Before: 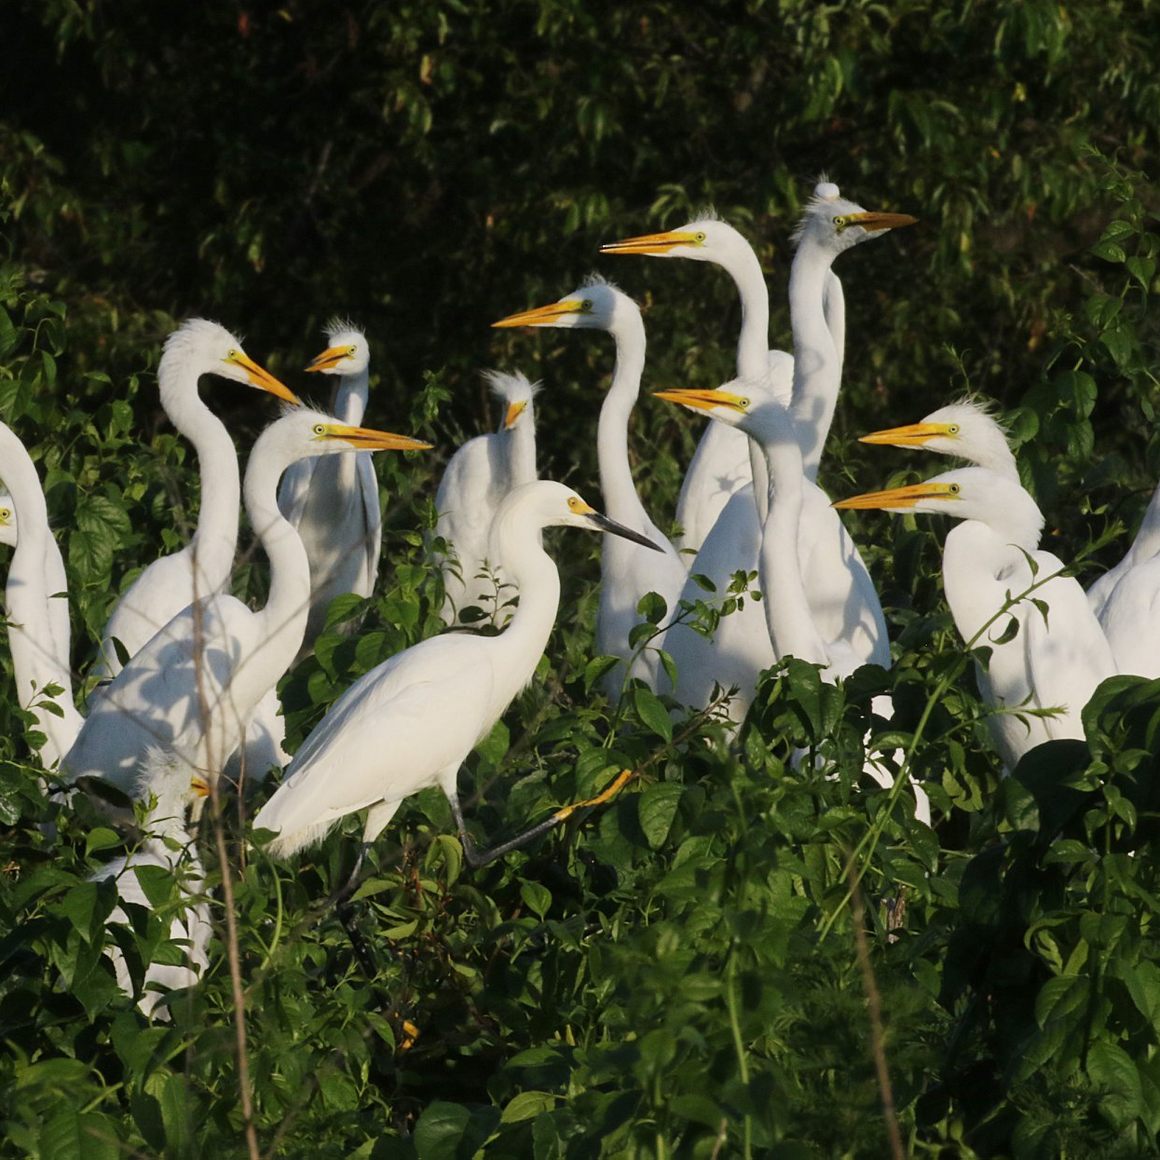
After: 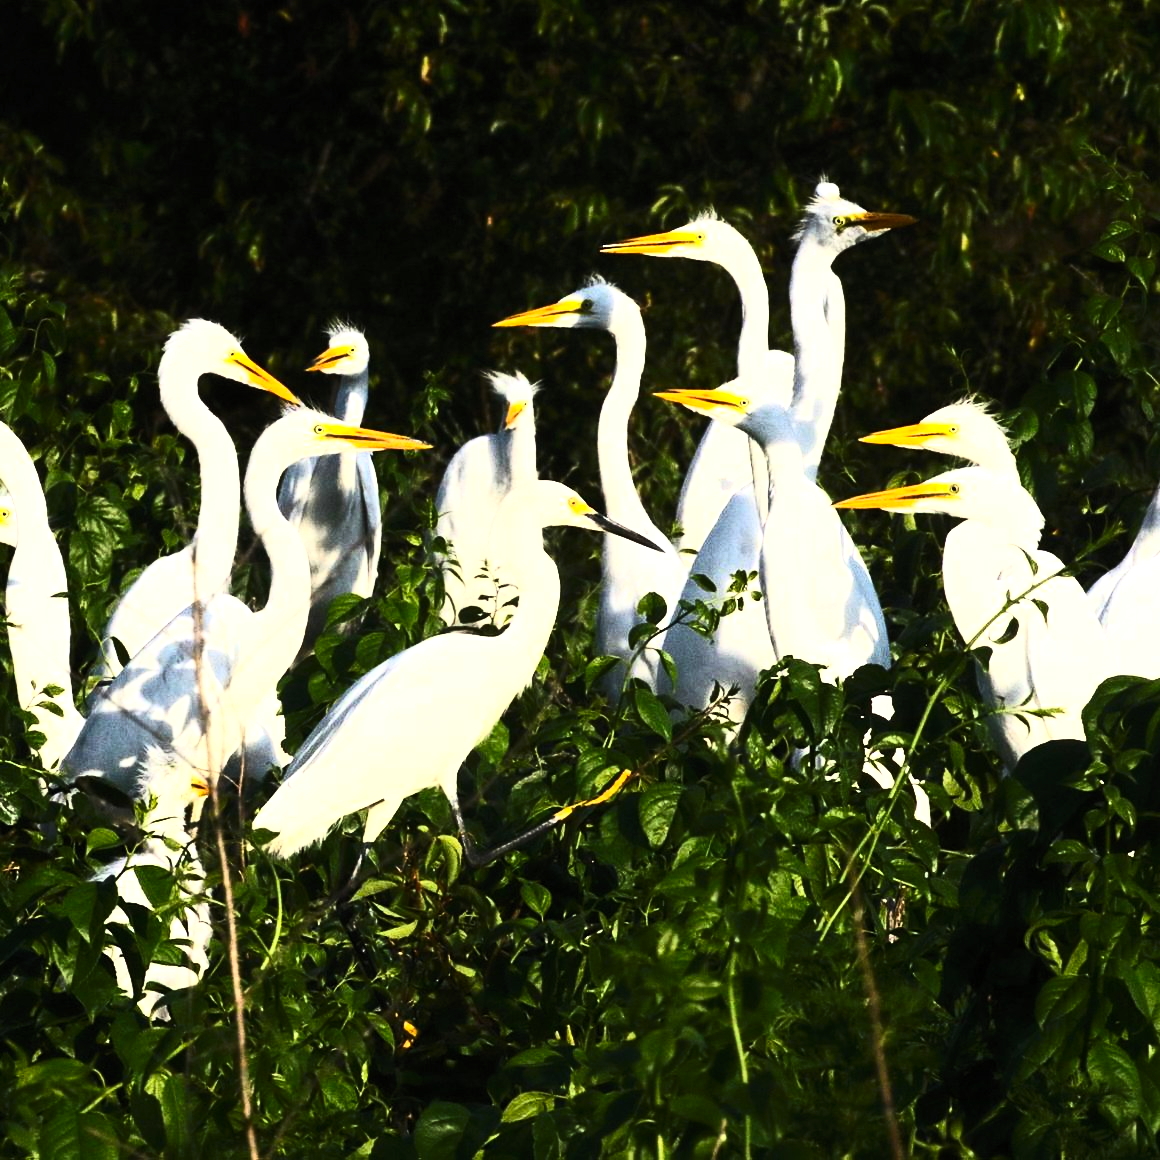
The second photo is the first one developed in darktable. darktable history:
contrast brightness saturation: contrast 0.815, brightness 0.608, saturation 0.601
exposure: exposure 0.198 EV
levels: black 0.02%, levels [0.029, 0.545, 0.971]
